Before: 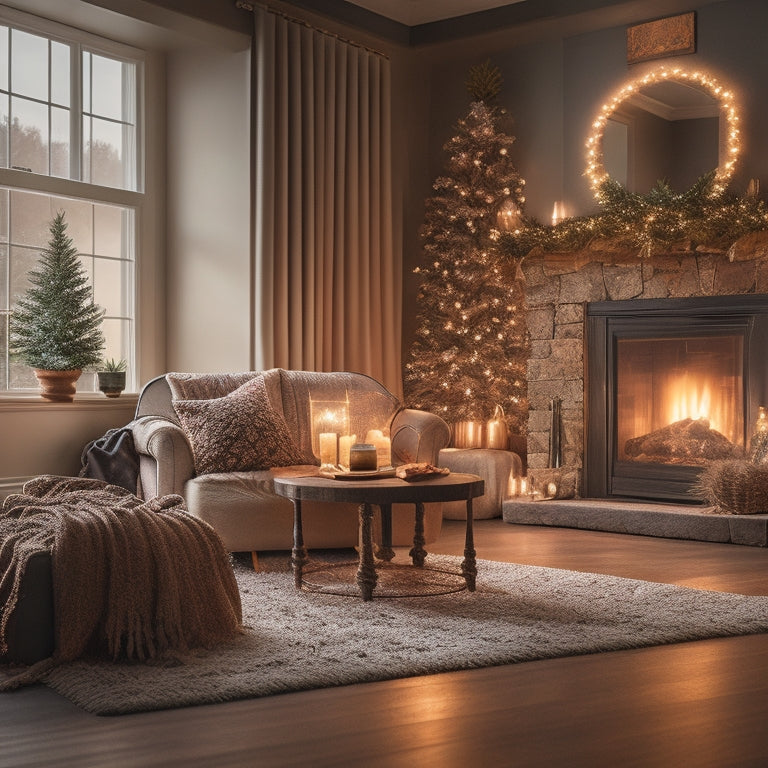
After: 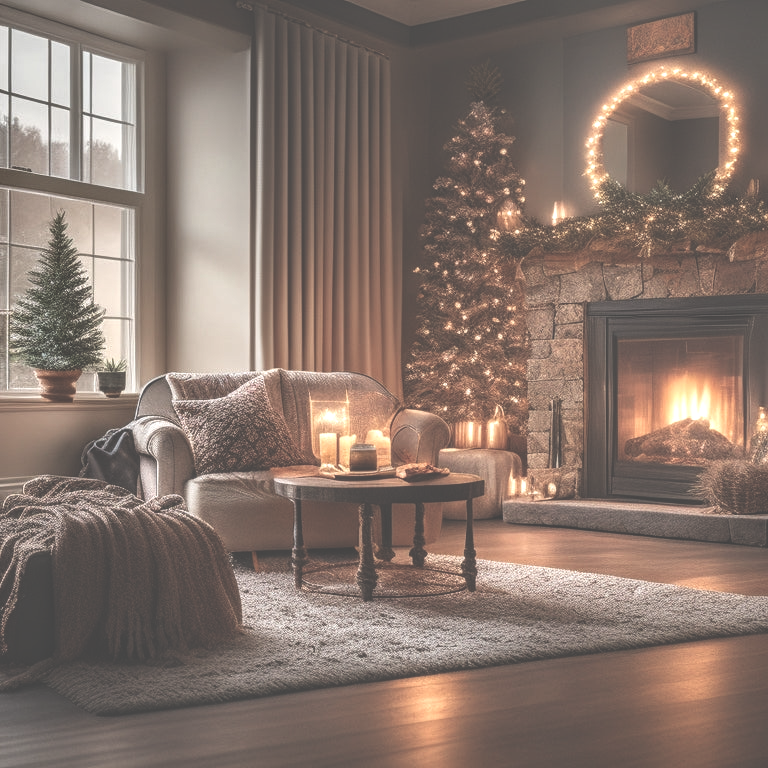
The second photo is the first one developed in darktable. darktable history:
exposure: black level correction -0.086, compensate highlight preservation false
shadows and highlights: shadows 24.49, highlights -77.68, soften with gaussian
local contrast: detail 154%
